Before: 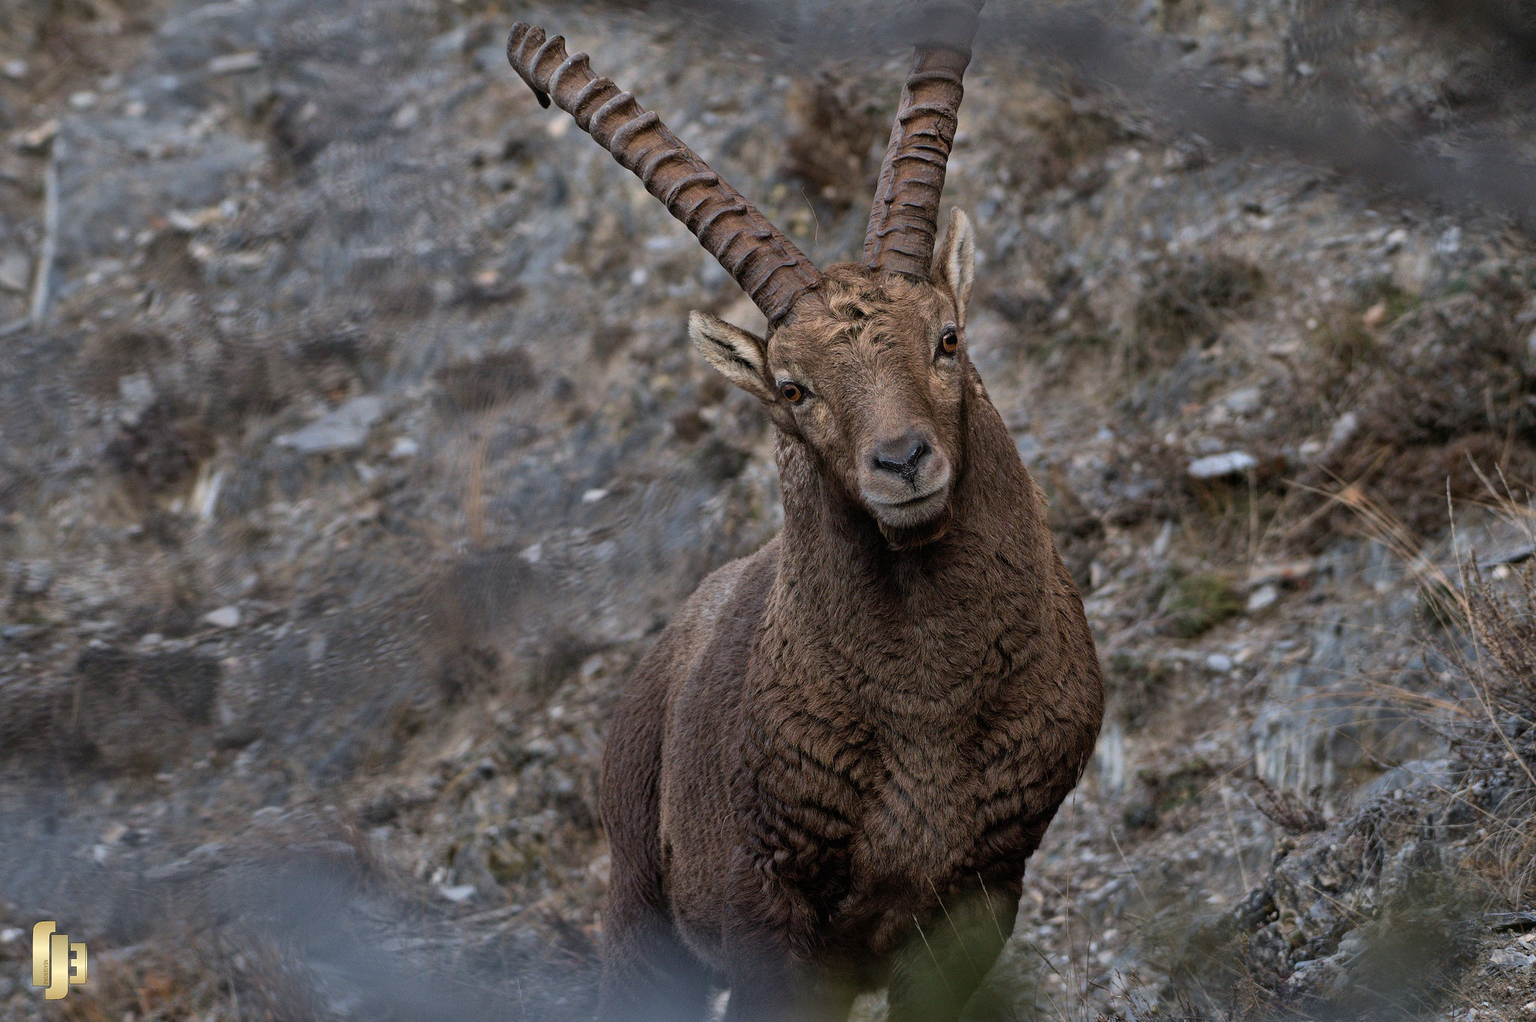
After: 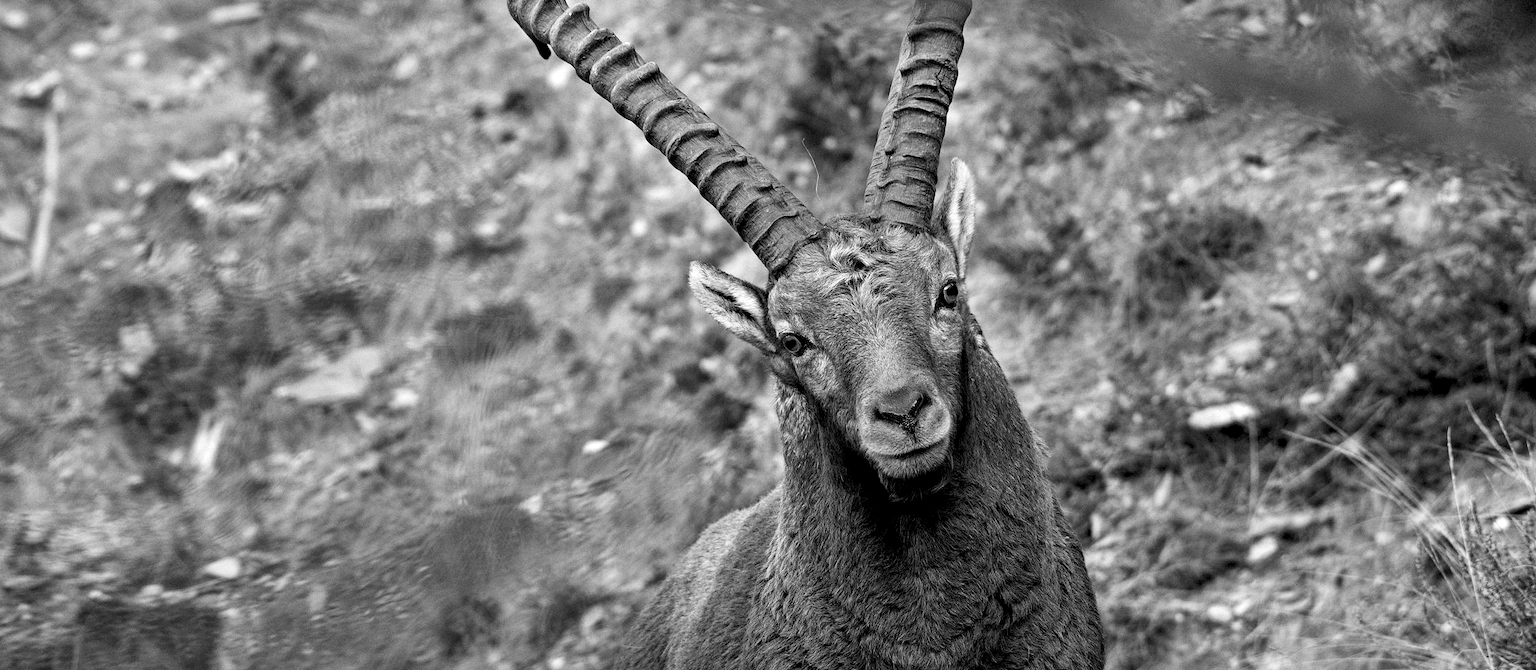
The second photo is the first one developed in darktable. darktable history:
contrast brightness saturation: contrast 0.16, saturation 0.32
exposure: black level correction 0.008, exposure 0.979 EV, compensate highlight preservation false
crop and rotate: top 4.848%, bottom 29.503%
monochrome: on, module defaults
